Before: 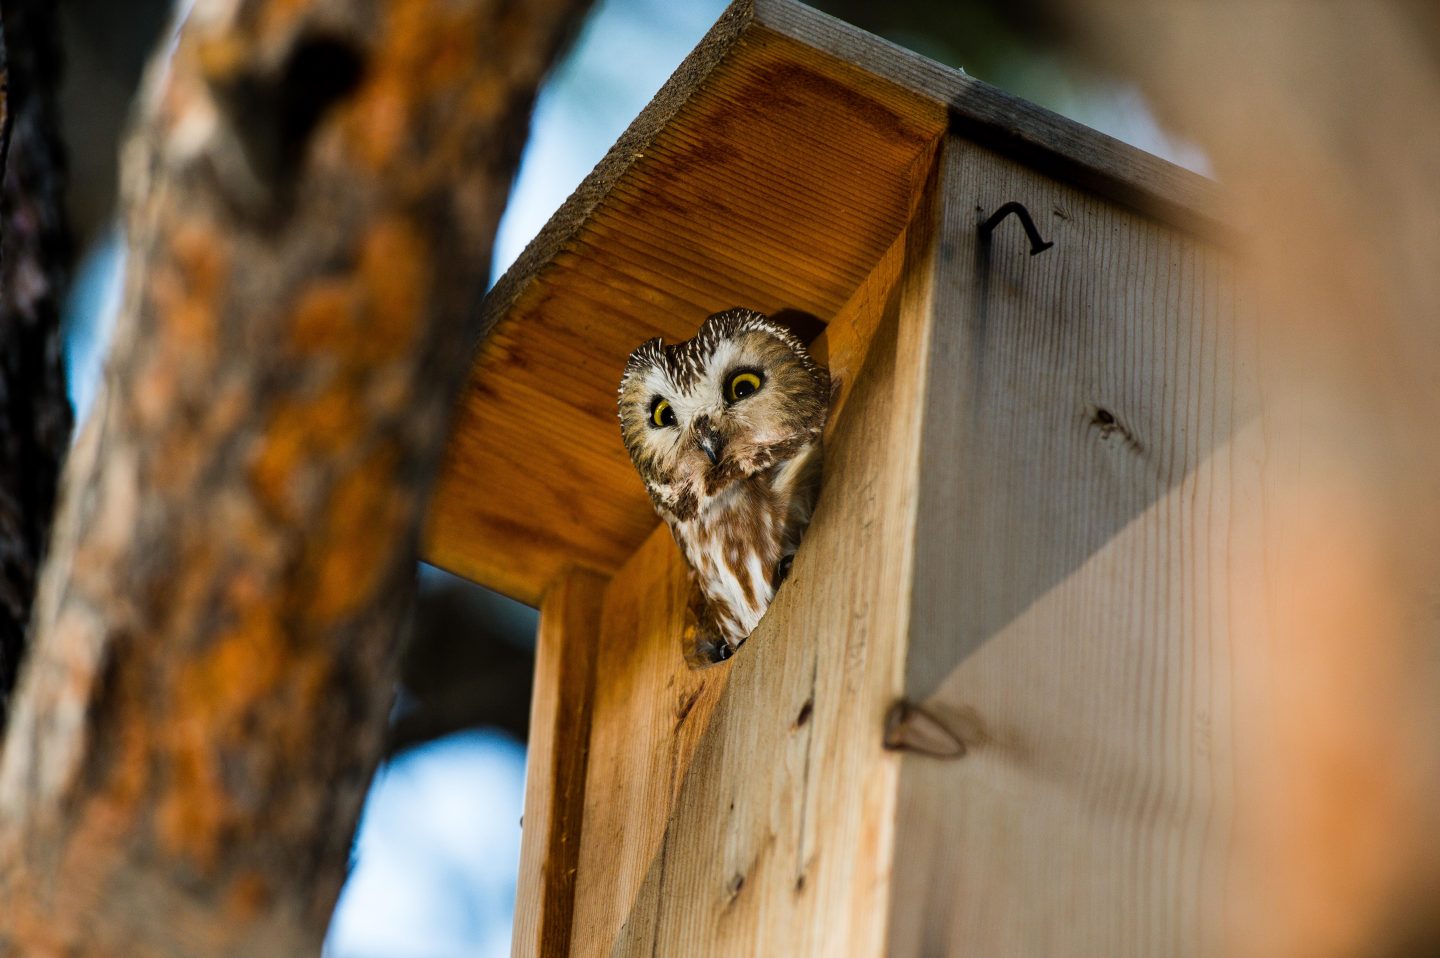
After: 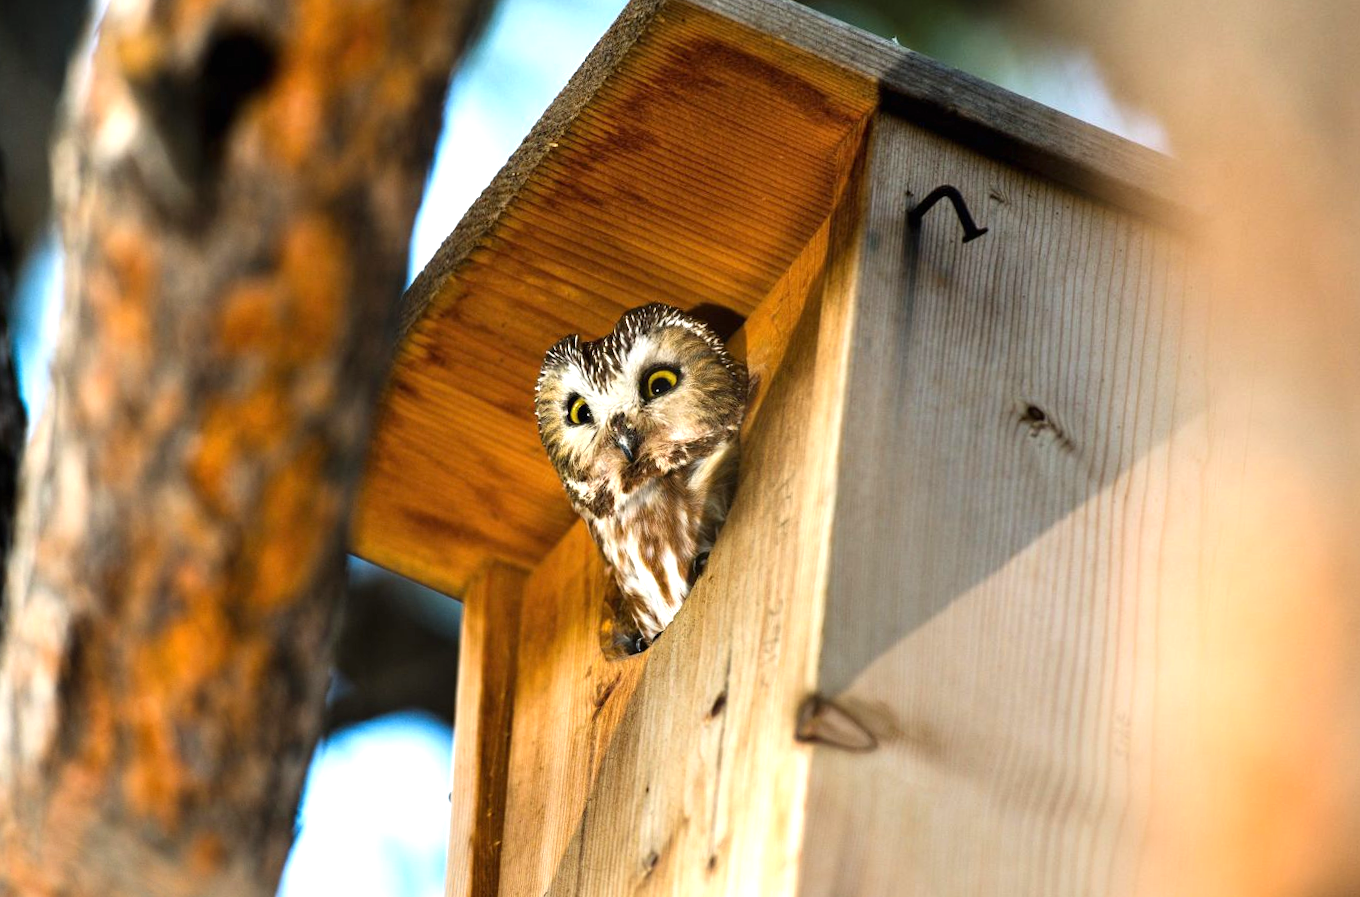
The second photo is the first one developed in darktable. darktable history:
rotate and perspective: rotation 0.062°, lens shift (vertical) 0.115, lens shift (horizontal) -0.133, crop left 0.047, crop right 0.94, crop top 0.061, crop bottom 0.94
exposure: black level correction 0, exposure 0.95 EV, compensate exposure bias true, compensate highlight preservation false
